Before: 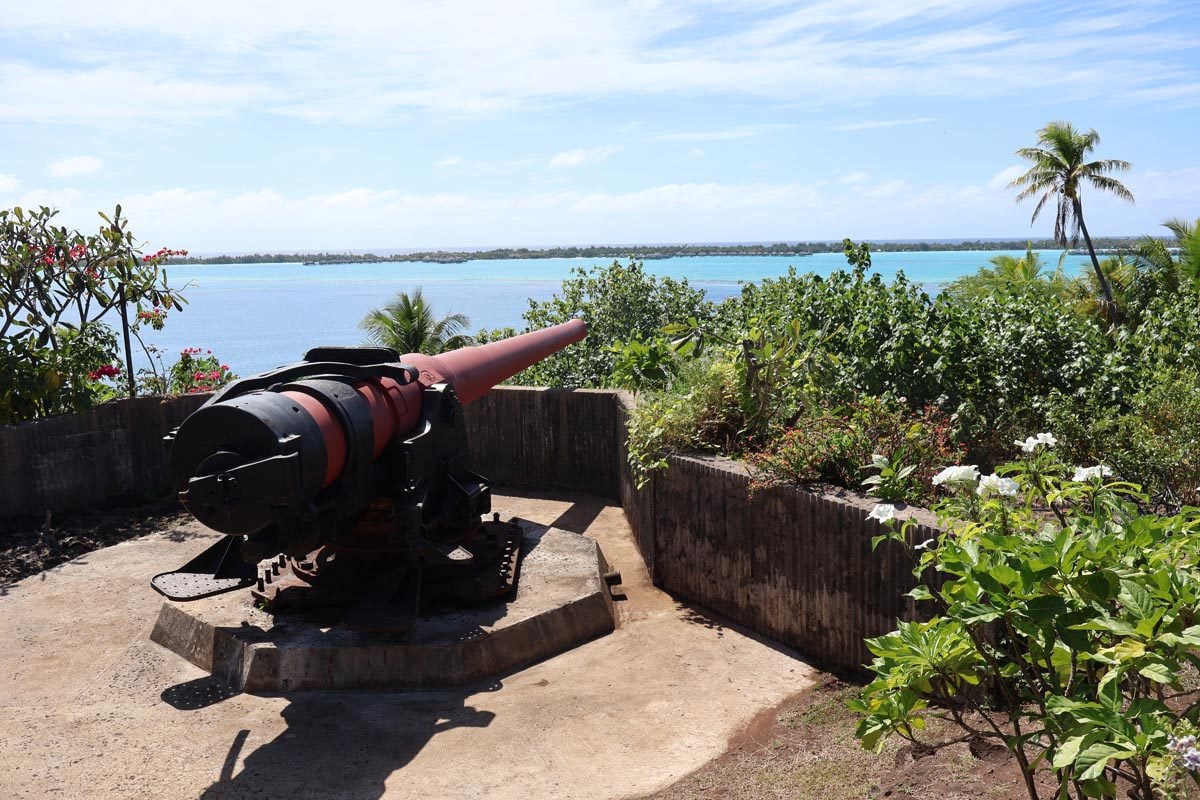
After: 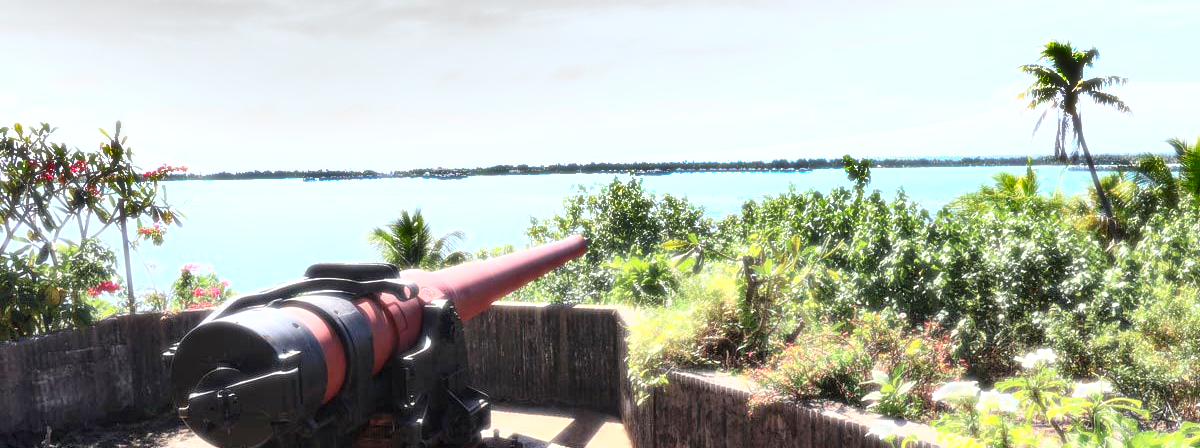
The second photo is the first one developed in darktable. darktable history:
exposure: exposure 1.15 EV, compensate highlight preservation false
local contrast: on, module defaults
bloom: size 0%, threshold 54.82%, strength 8.31%
crop and rotate: top 10.605%, bottom 33.274%
shadows and highlights: white point adjustment 0.1, highlights -70, soften with gaussian
